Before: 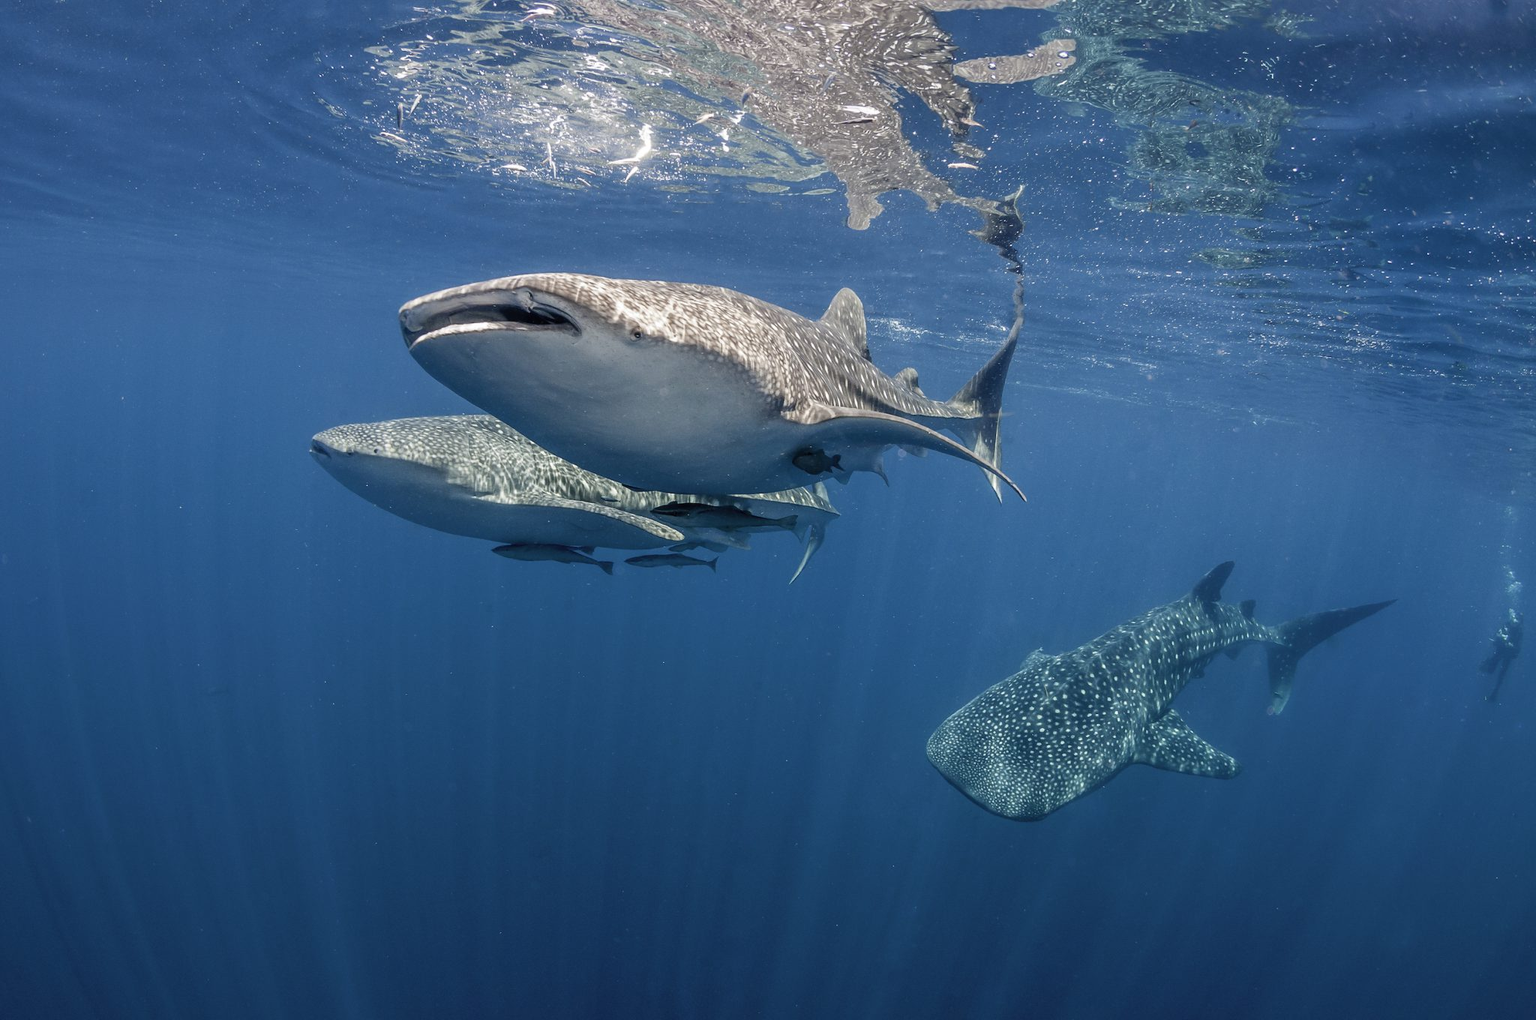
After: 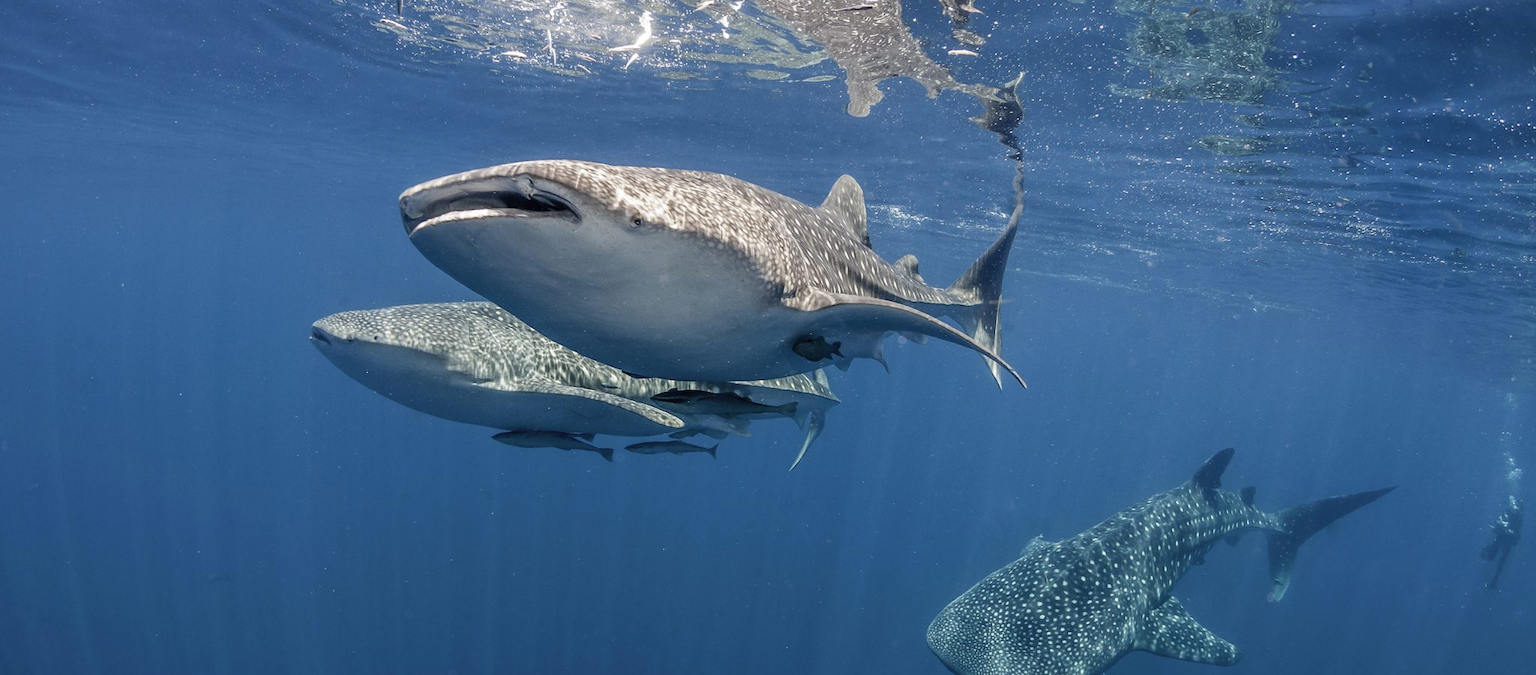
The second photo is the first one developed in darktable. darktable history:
crop: top 11.162%, bottom 22.563%
shadows and highlights: shadows 36.92, highlights -28.19, highlights color adjustment 72.74%, soften with gaussian
